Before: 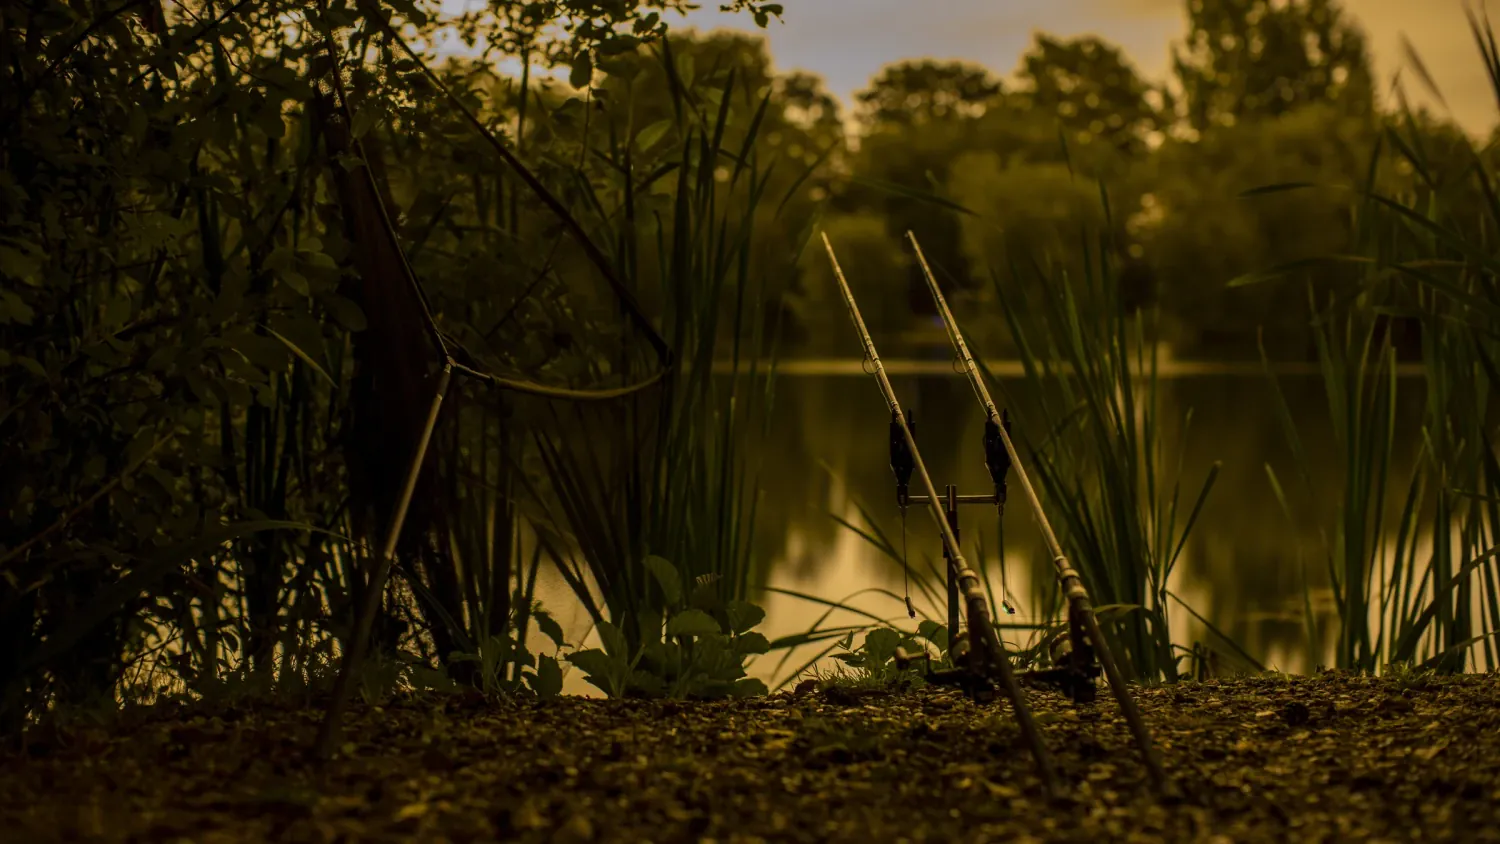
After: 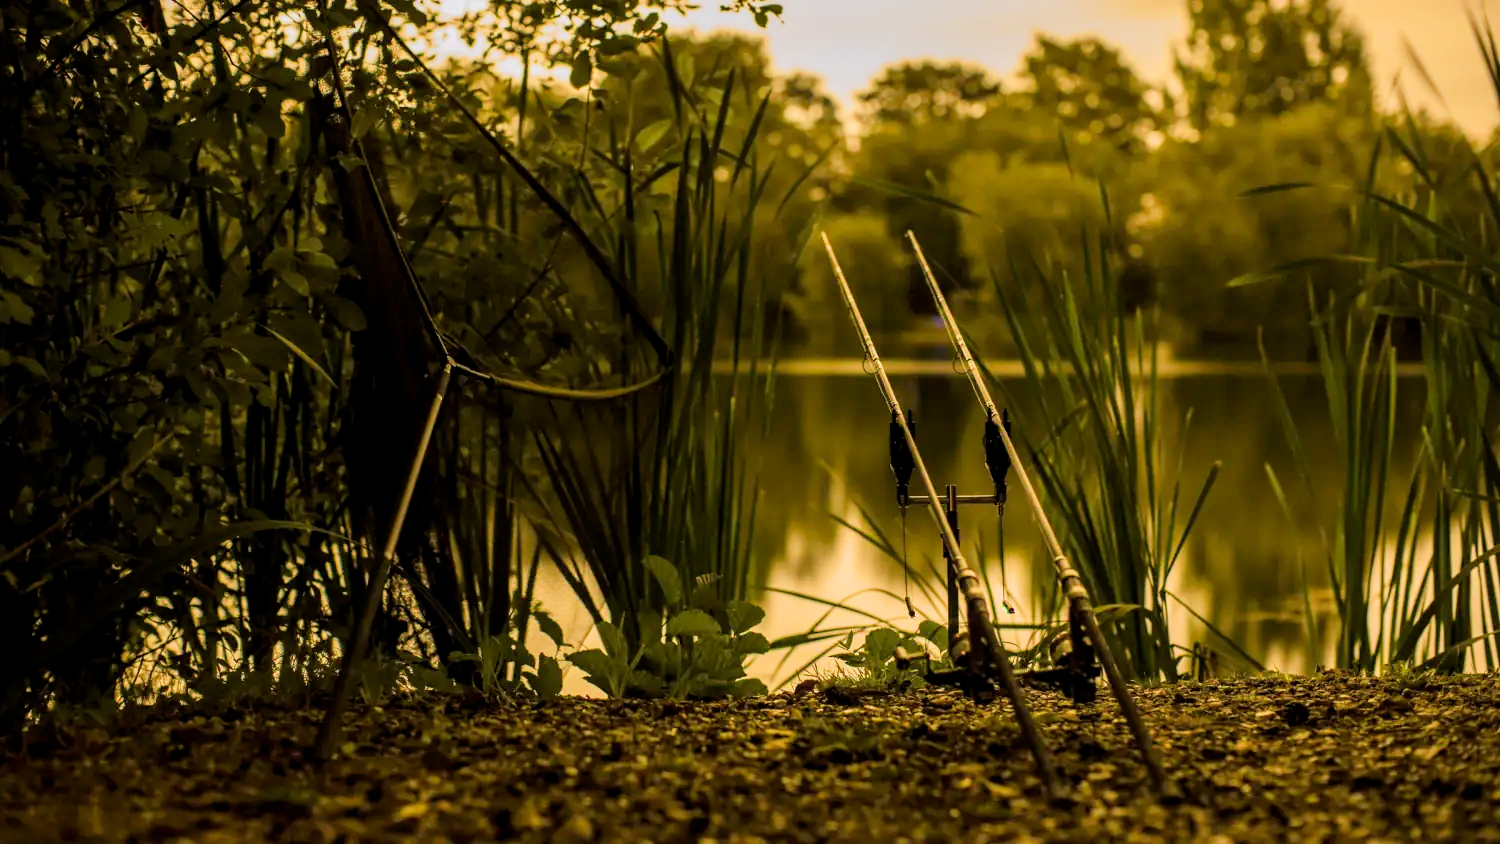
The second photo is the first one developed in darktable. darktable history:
filmic rgb: black relative exposure -7.65 EV, white relative exposure 4.56 EV, hardness 3.61
exposure: black level correction 0.001, exposure 1.822 EV, compensate exposure bias true, compensate highlight preservation false
